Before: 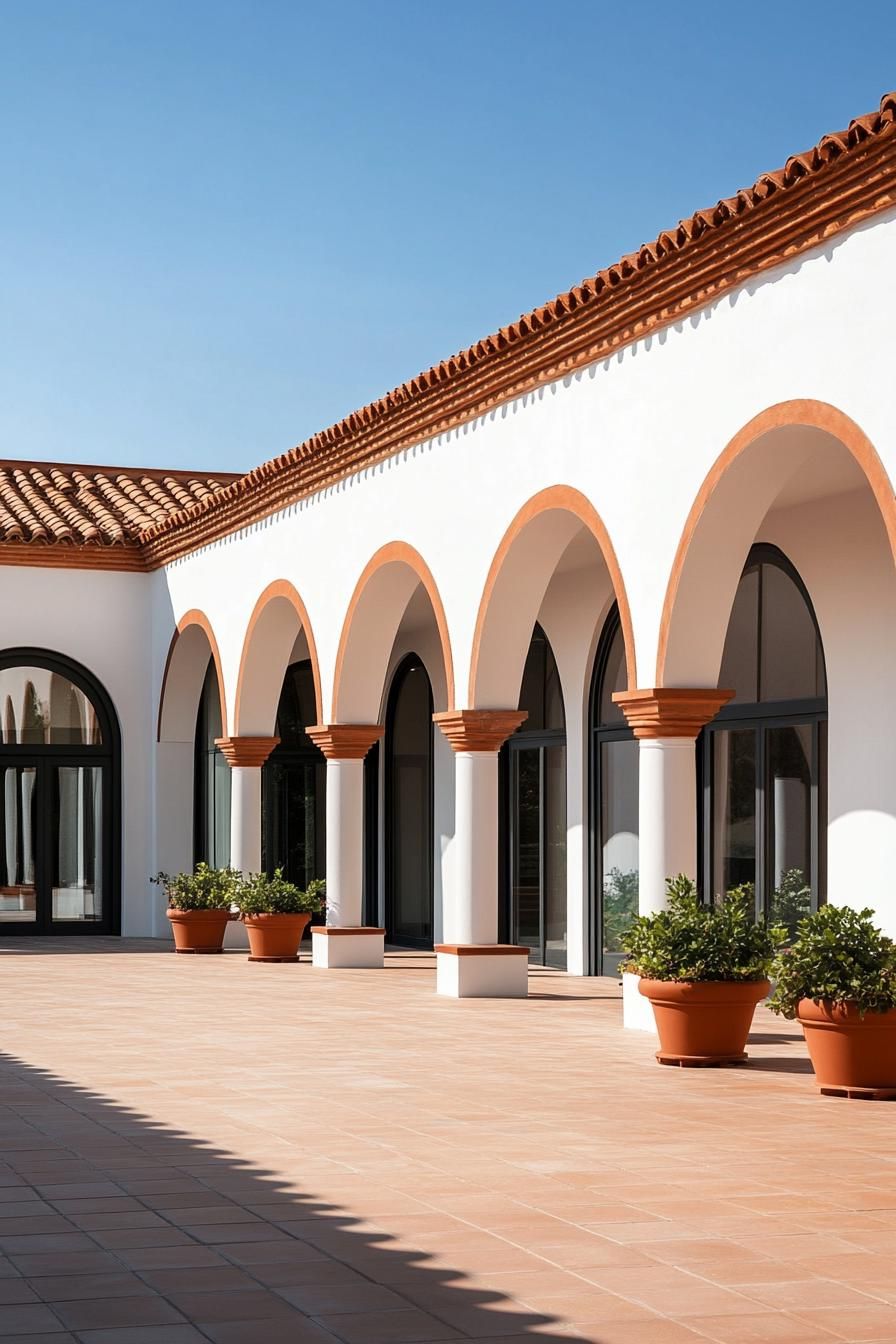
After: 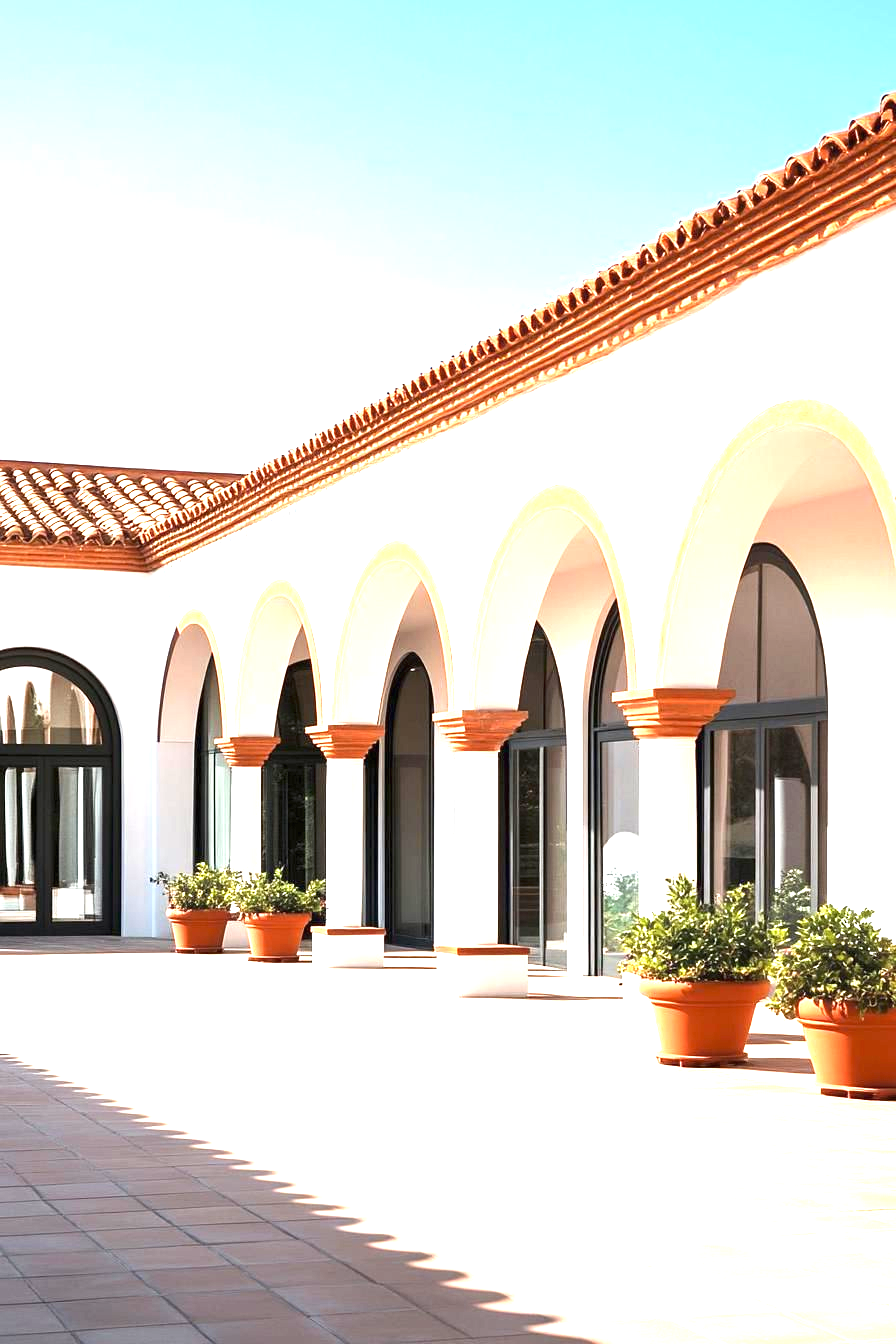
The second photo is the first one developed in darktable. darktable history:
exposure: black level correction 0, exposure 1.991 EV, compensate exposure bias true, compensate highlight preservation false
